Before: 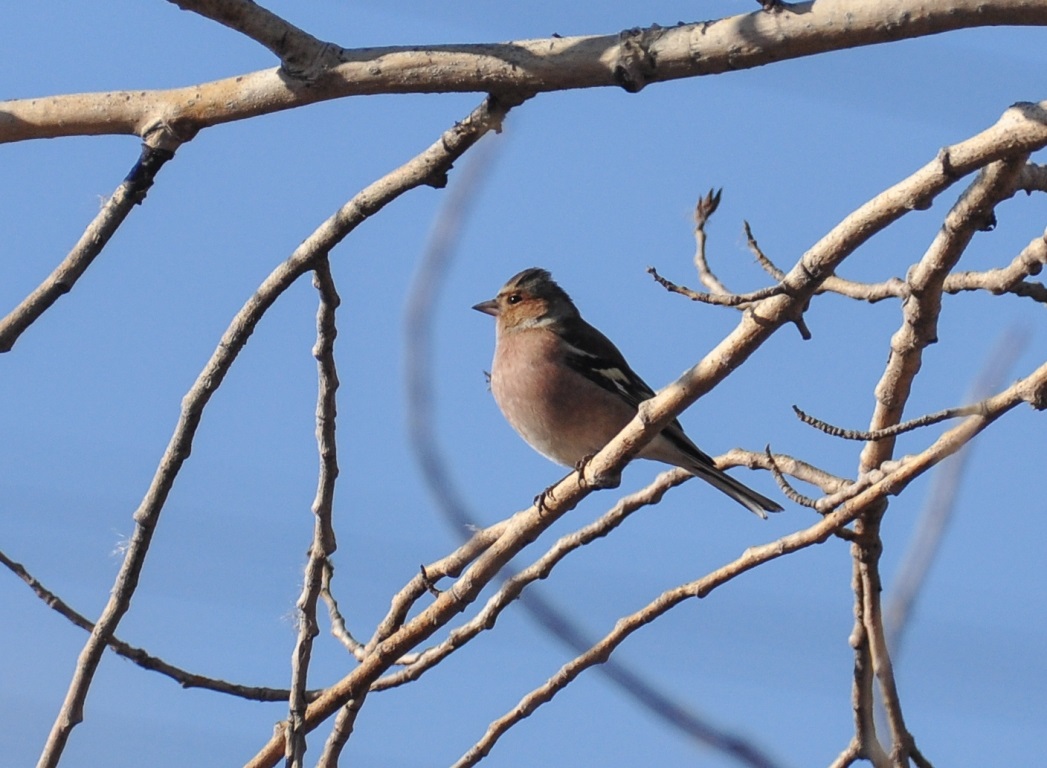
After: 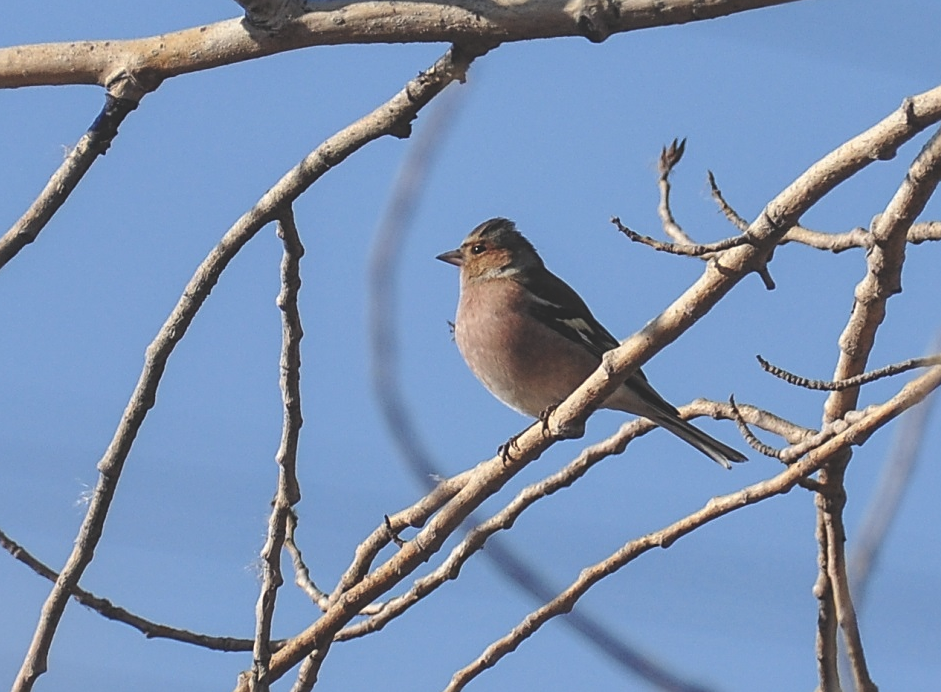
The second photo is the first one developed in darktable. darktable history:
crop: left 3.498%, top 6.523%, right 6.573%, bottom 3.244%
exposure: black level correction -0.025, exposure -0.119 EV, compensate highlight preservation false
sharpen: on, module defaults
local contrast: highlights 100%, shadows 98%, detail 119%, midtone range 0.2
